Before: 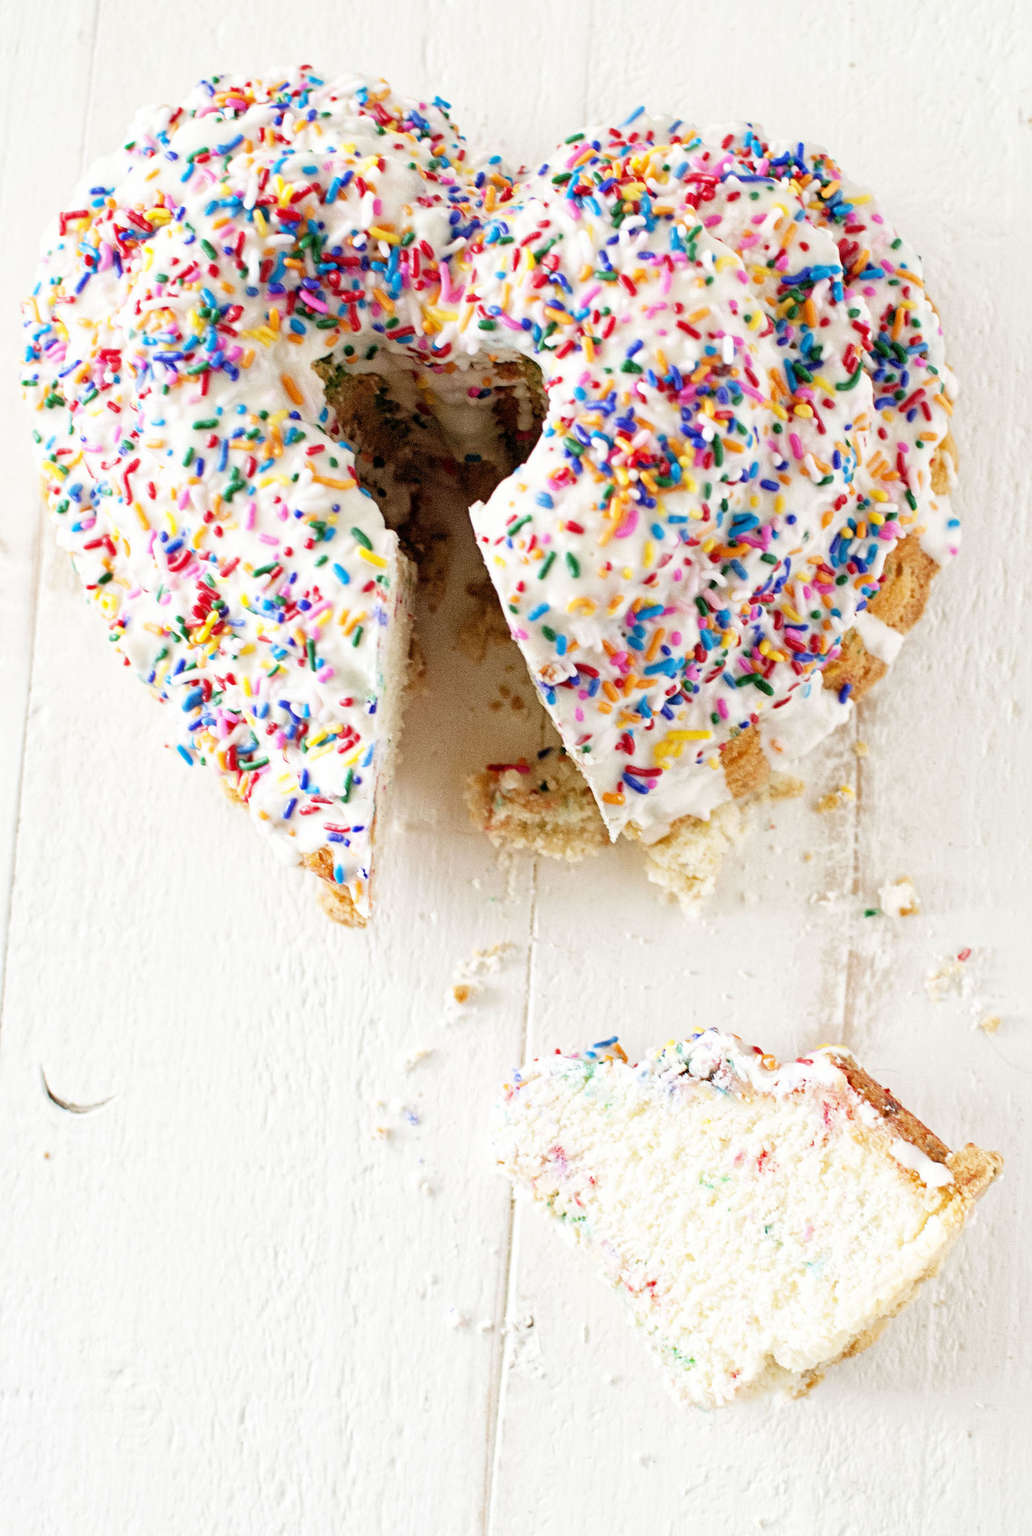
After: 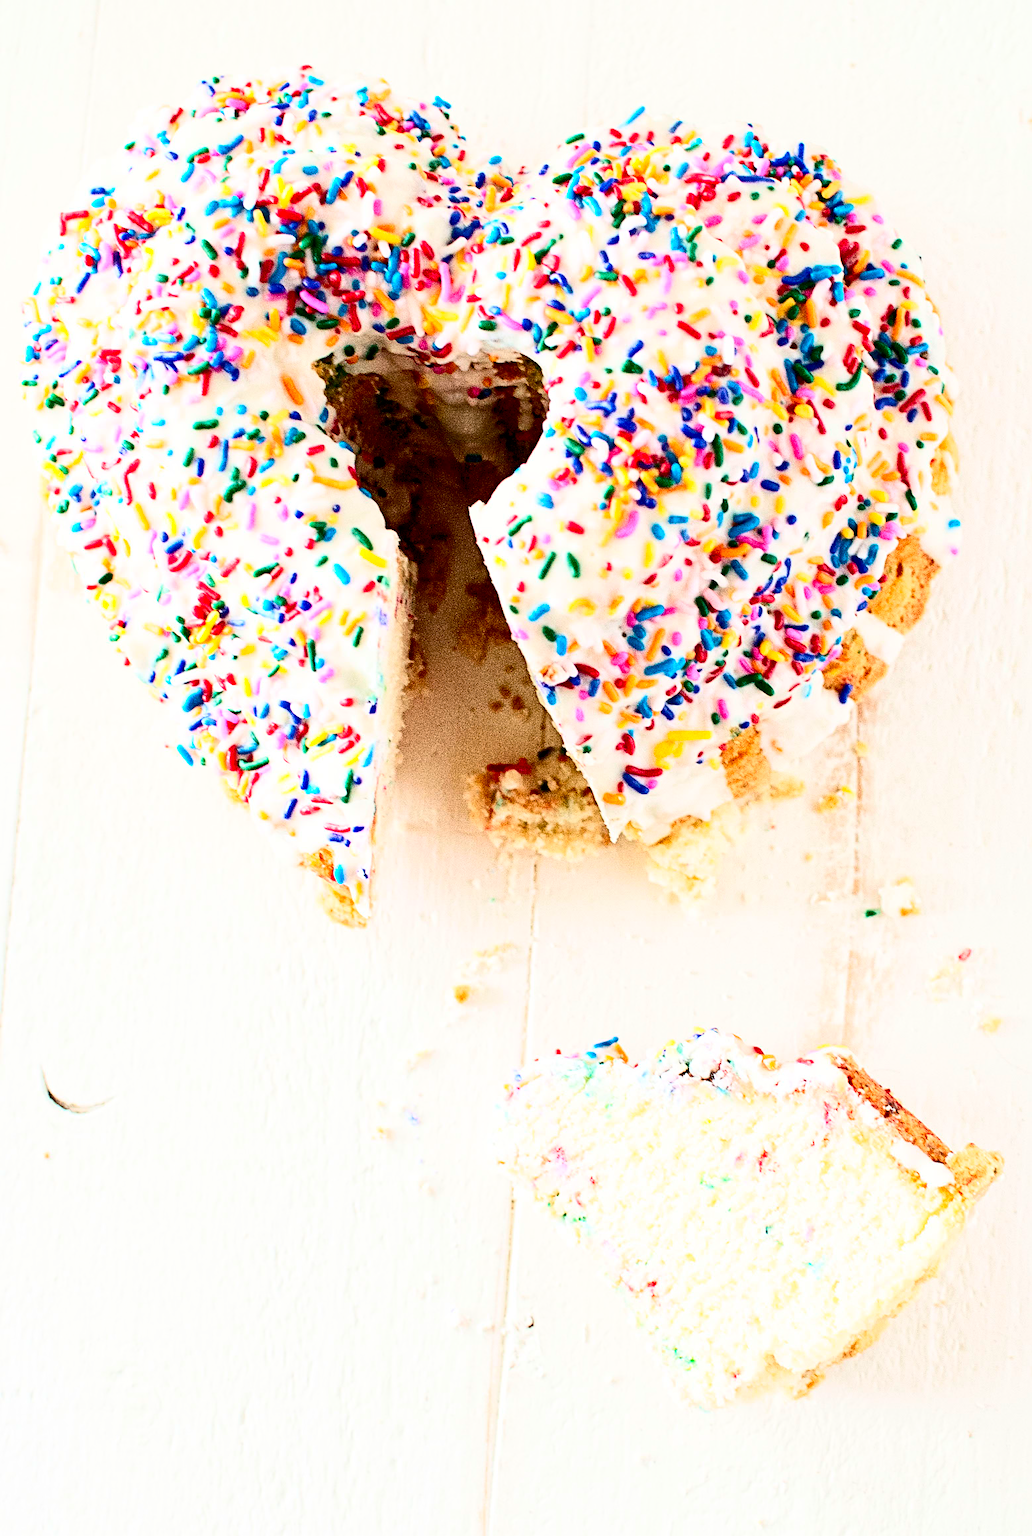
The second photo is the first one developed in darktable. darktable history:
sharpen: radius 2.131, amount 0.384, threshold 0.237
contrast brightness saturation: contrast 0.405, brightness 0.046, saturation 0.256
levels: mode automatic, white 99.93%
color calibration: illuminant same as pipeline (D50), adaptation XYZ, x 0.345, y 0.358, temperature 5018.15 K
